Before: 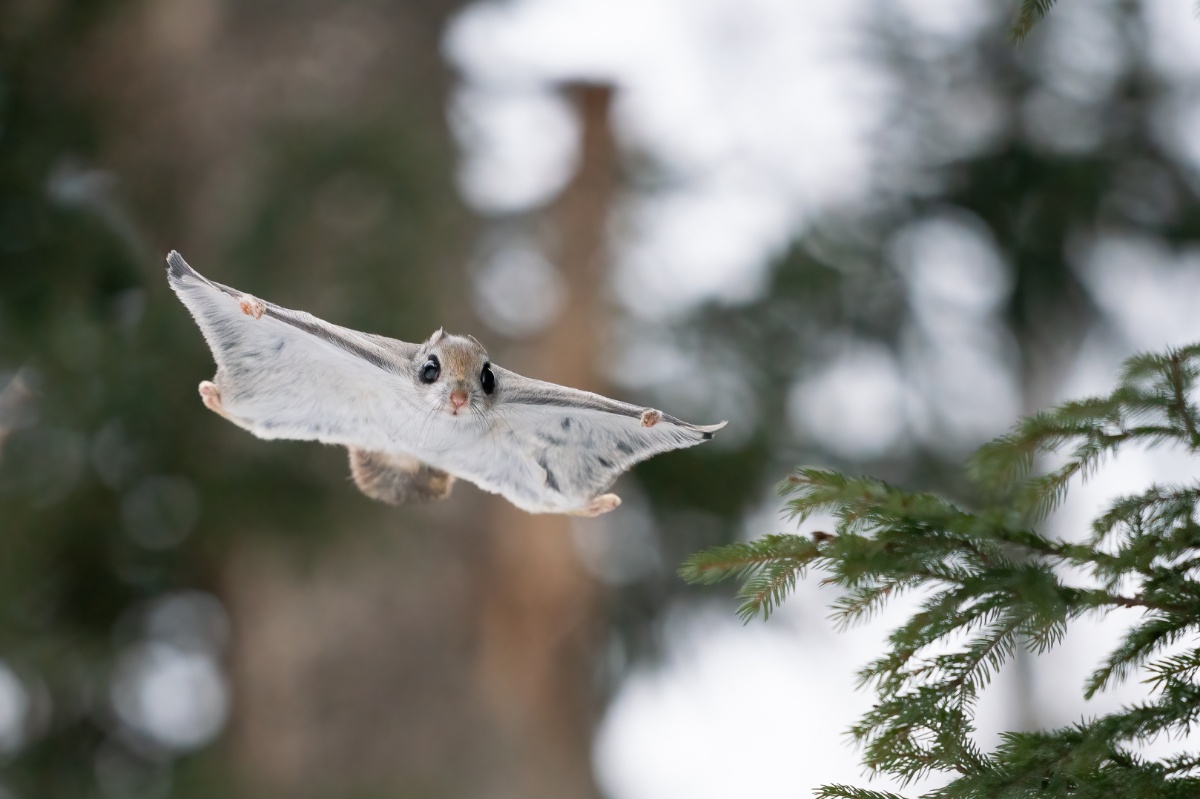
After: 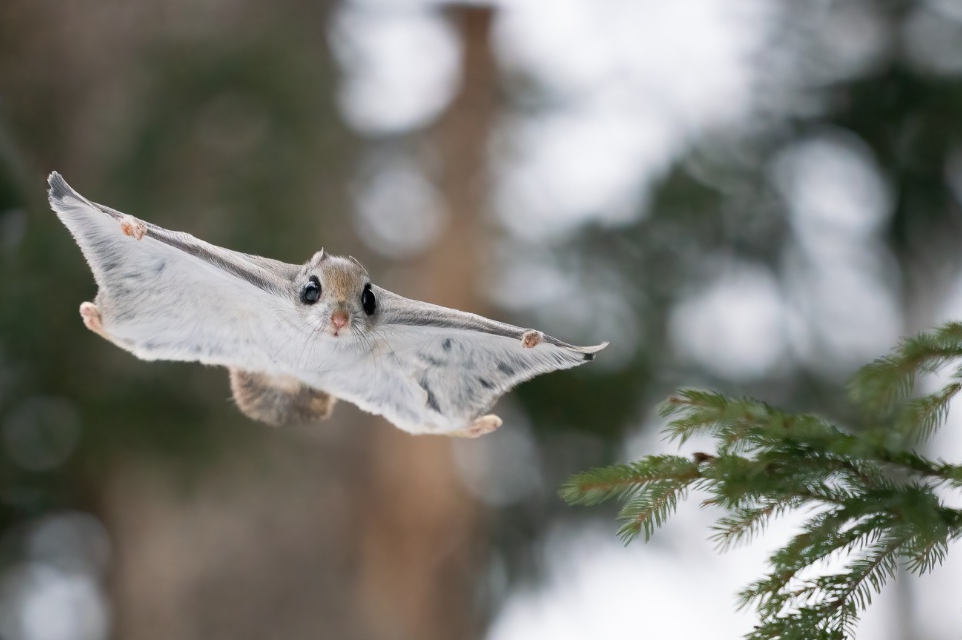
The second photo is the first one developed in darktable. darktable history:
crop and rotate: left 9.946%, top 10.007%, right 9.814%, bottom 9.89%
